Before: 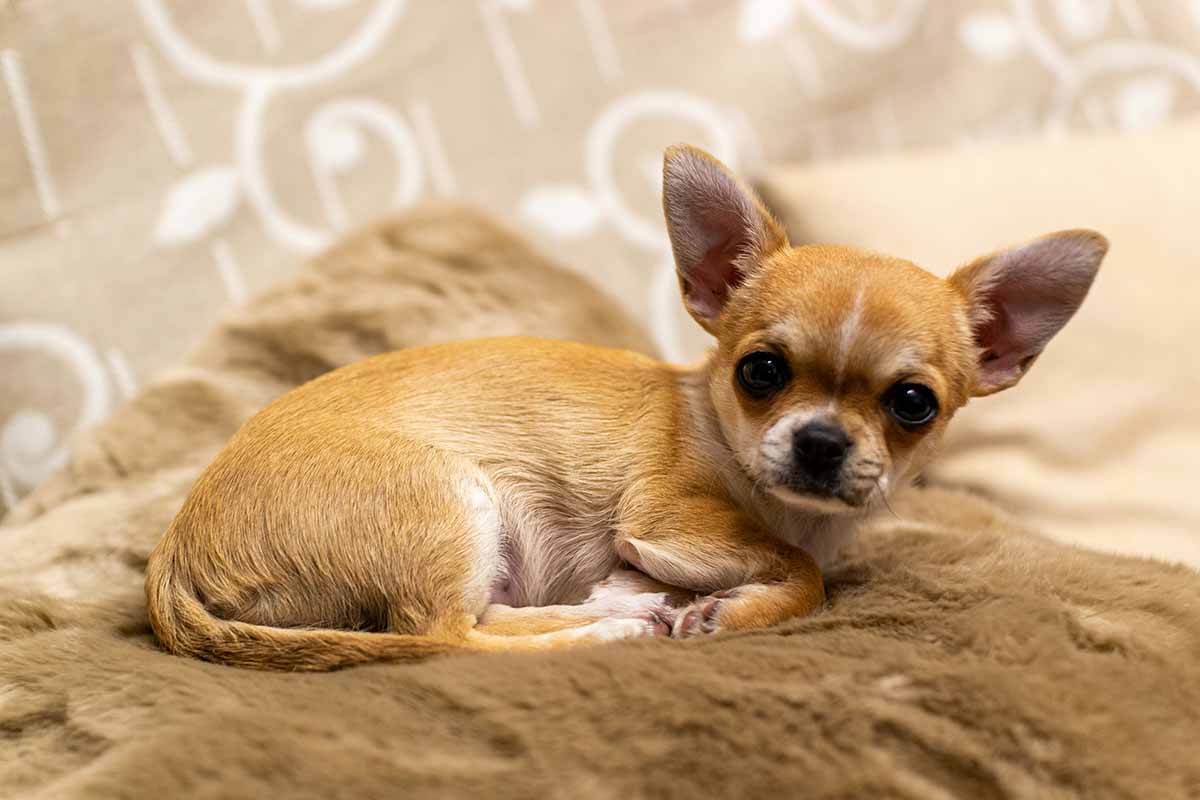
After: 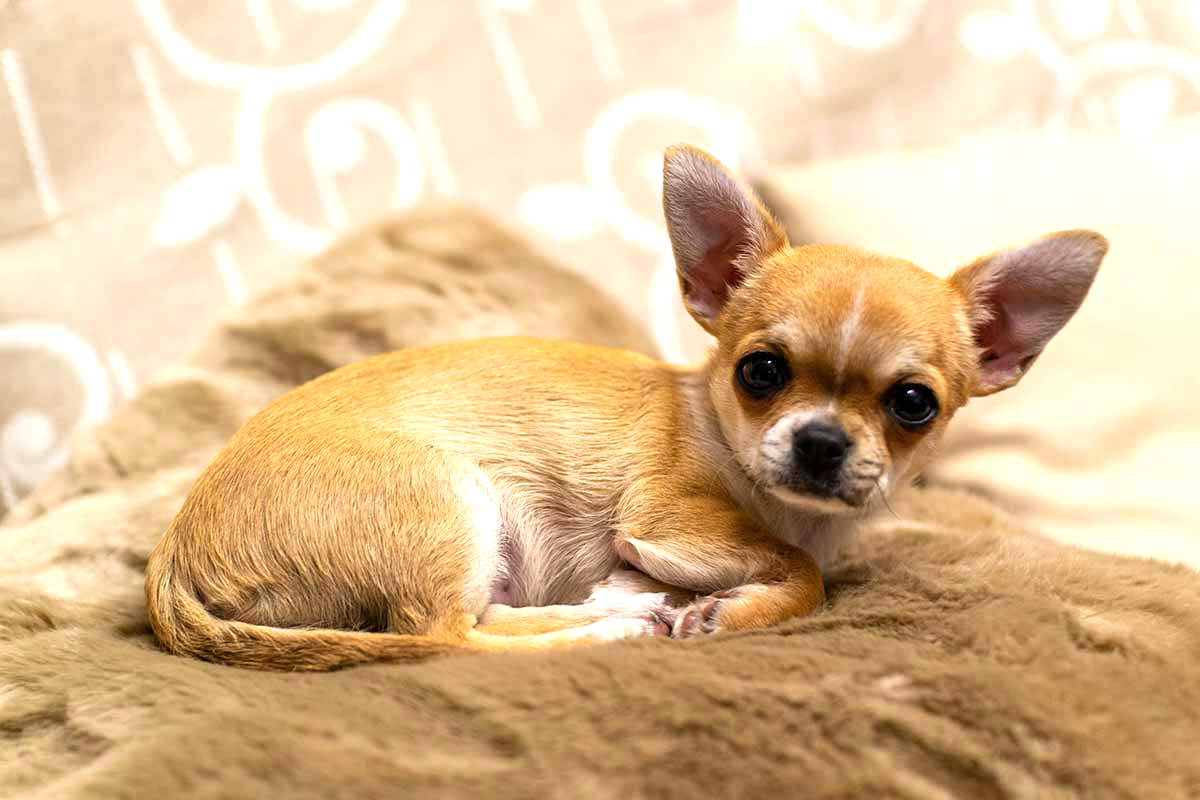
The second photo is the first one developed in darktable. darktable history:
exposure: exposure 0.515 EV, compensate highlight preservation false
white balance: red 1, blue 1
